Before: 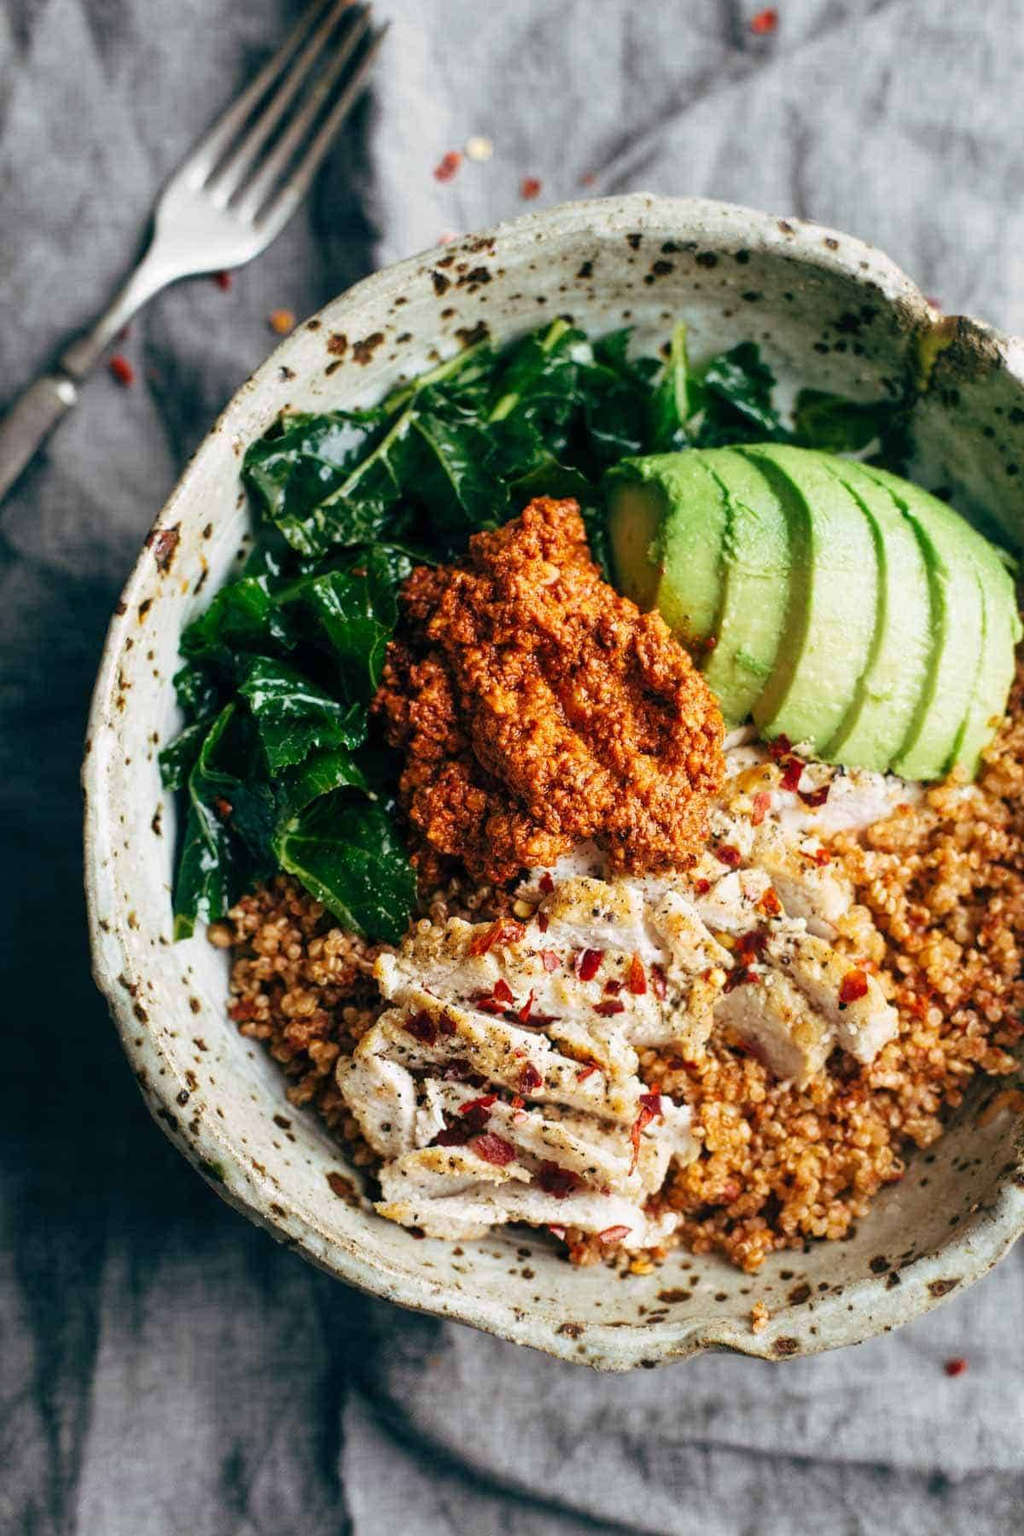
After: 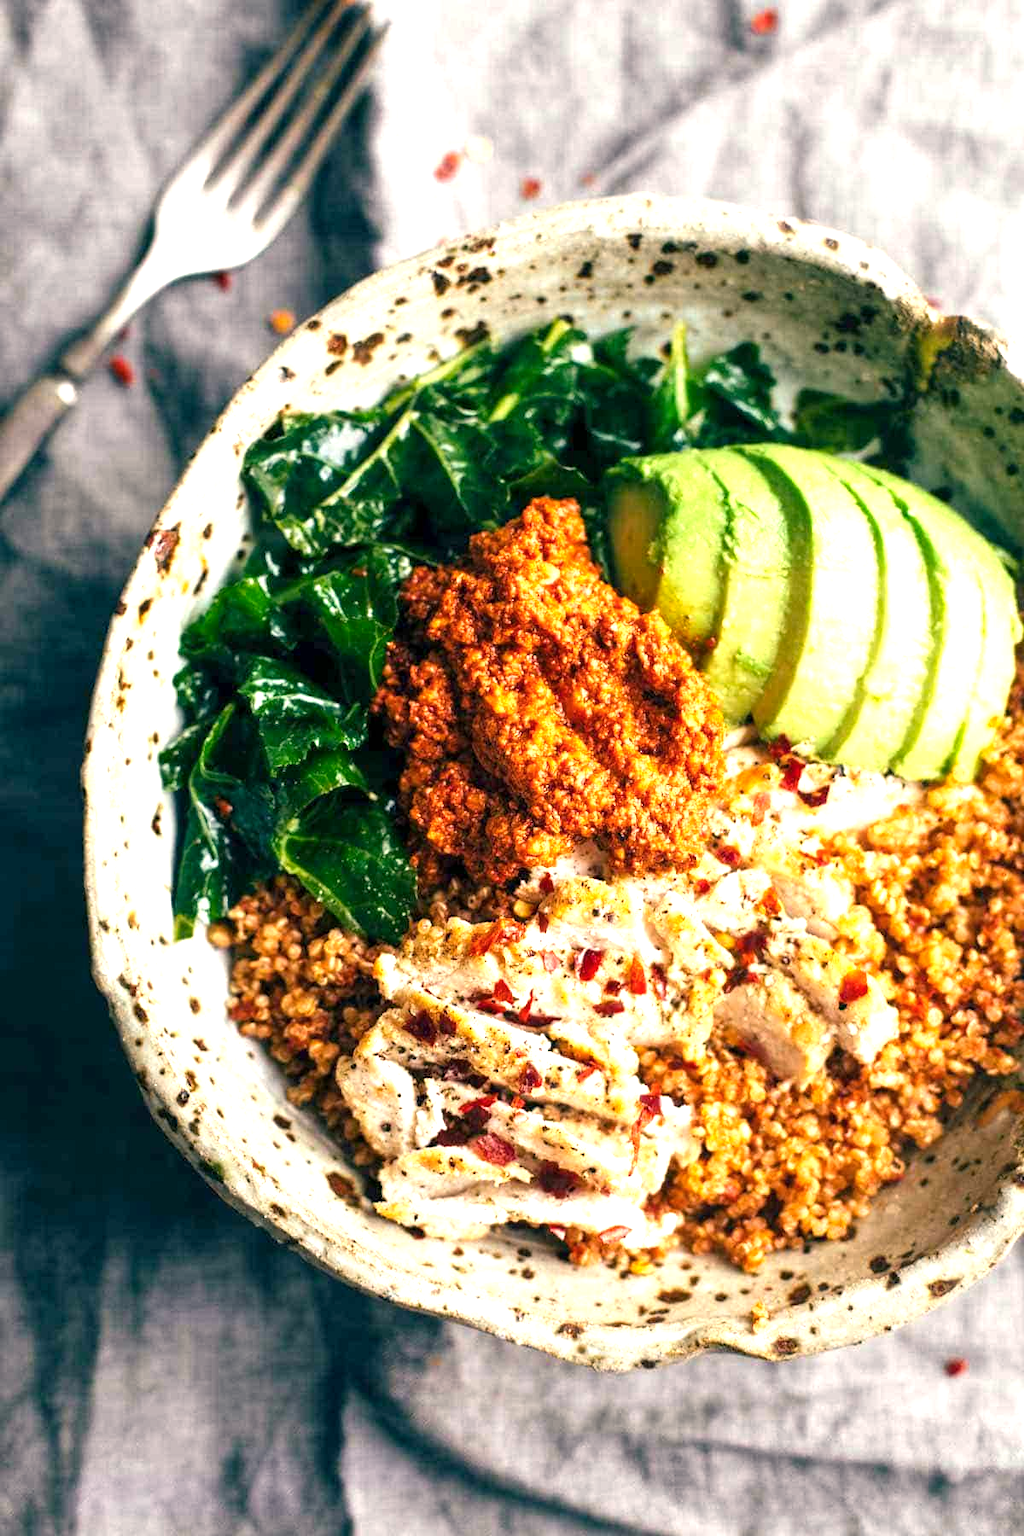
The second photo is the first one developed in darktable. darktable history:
color balance rgb: highlights gain › chroma 2.994%, highlights gain › hue 60.02°, perceptual saturation grading › global saturation 0.583%, global vibrance 20%
exposure: black level correction 0.001, exposure 0.962 EV, compensate highlight preservation false
